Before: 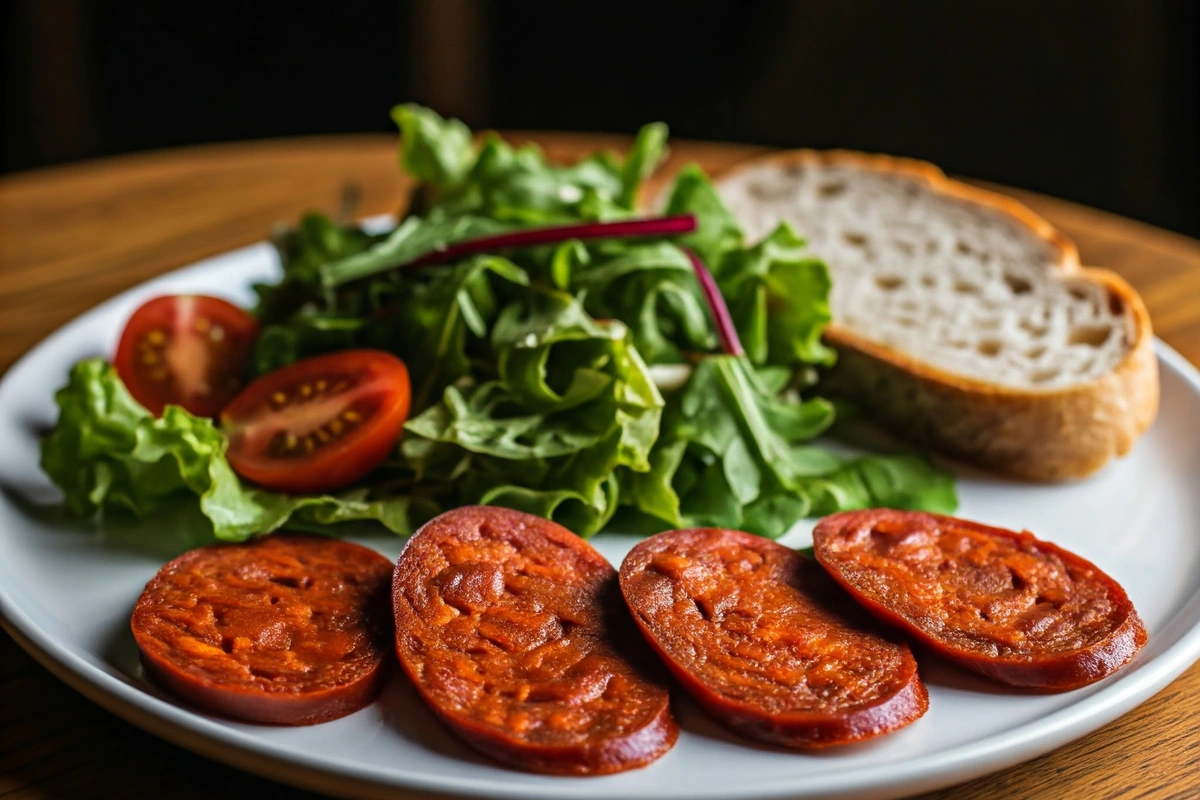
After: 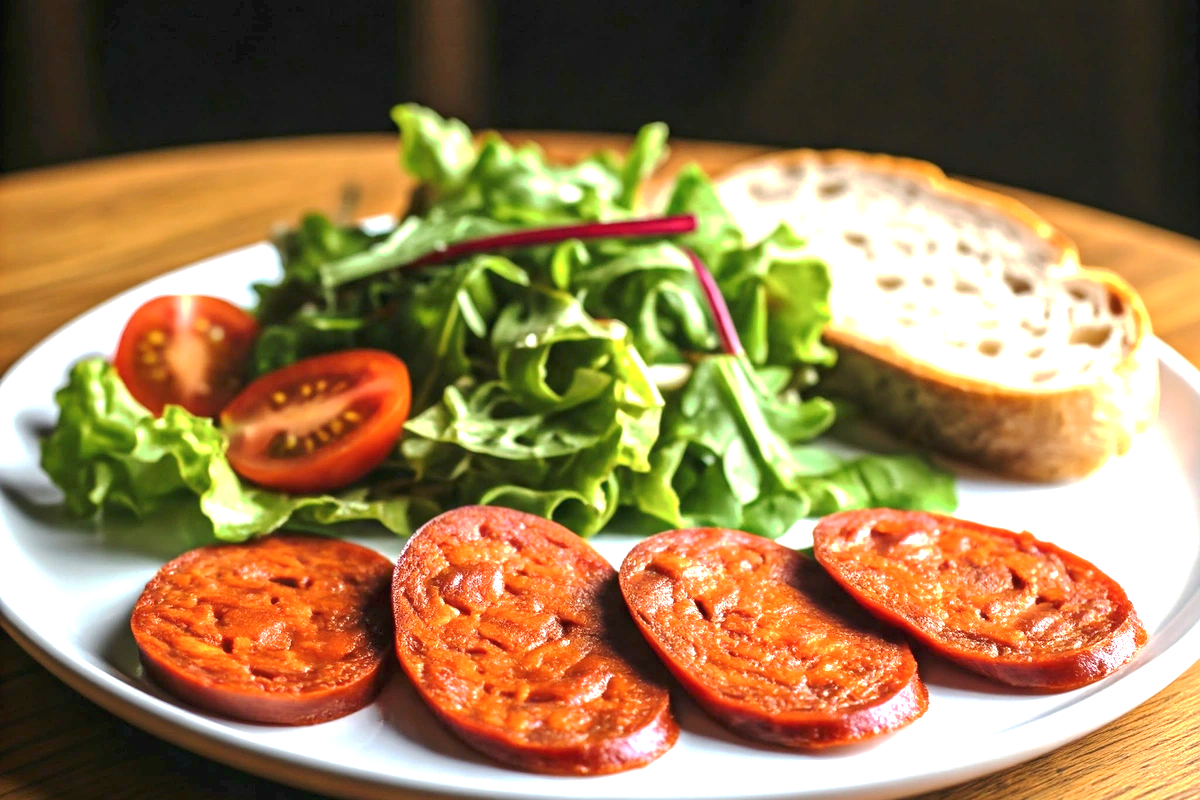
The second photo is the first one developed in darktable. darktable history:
exposure: black level correction 0, exposure 1.45 EV, compensate exposure bias true, compensate highlight preservation false
tone curve: curves: ch0 [(0, 0) (0.003, 0.018) (0.011, 0.024) (0.025, 0.038) (0.044, 0.067) (0.069, 0.098) (0.1, 0.13) (0.136, 0.165) (0.177, 0.205) (0.224, 0.249) (0.277, 0.304) (0.335, 0.365) (0.399, 0.432) (0.468, 0.505) (0.543, 0.579) (0.623, 0.652) (0.709, 0.725) (0.801, 0.802) (0.898, 0.876) (1, 1)], preserve colors none
